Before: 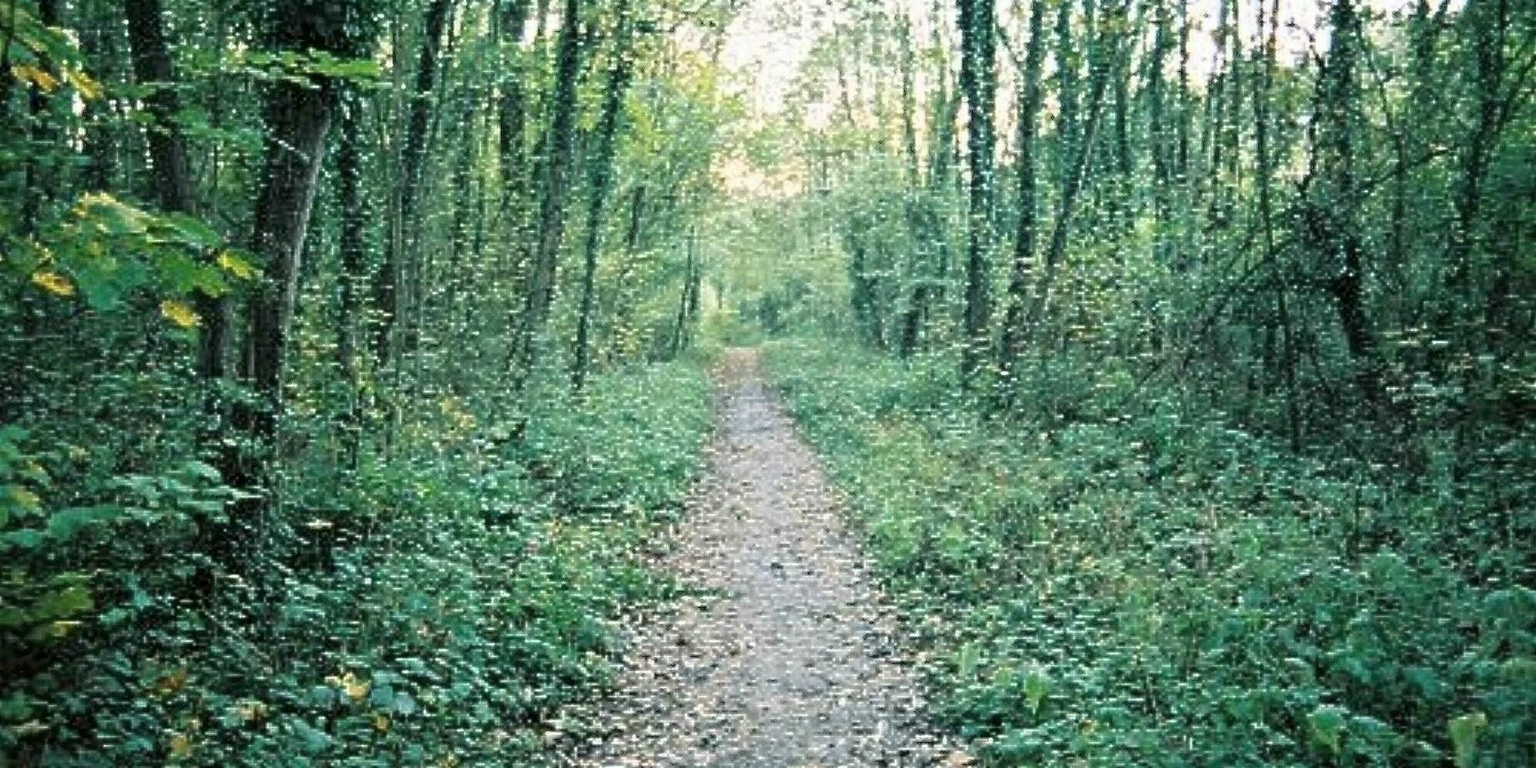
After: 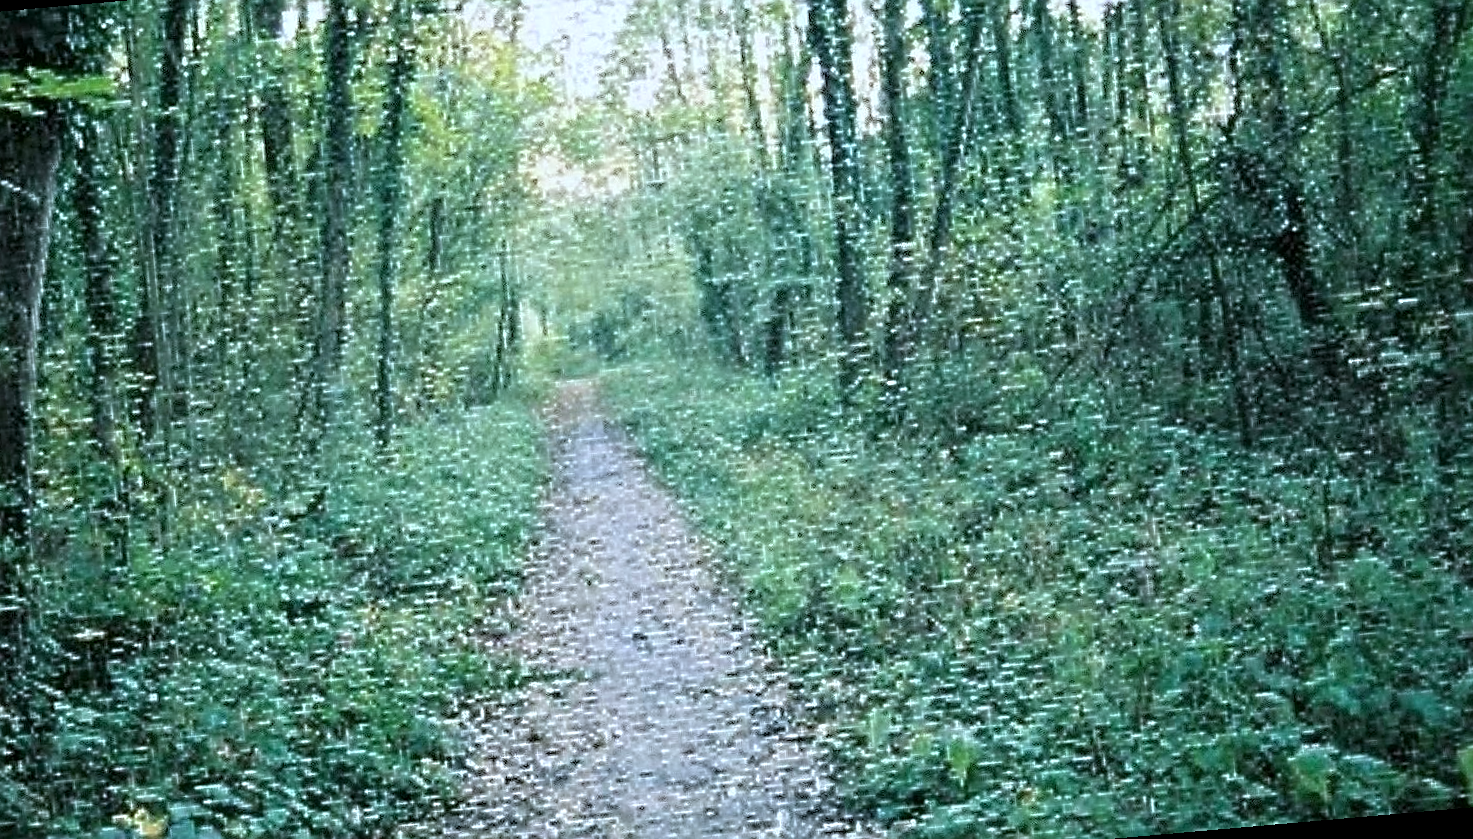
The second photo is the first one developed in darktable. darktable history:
sharpen: on, module defaults
crop and rotate: left 14.584%
white balance: red 0.931, blue 1.11
tone equalizer: on, module defaults
rotate and perspective: rotation -5°, crop left 0.05, crop right 0.952, crop top 0.11, crop bottom 0.89
